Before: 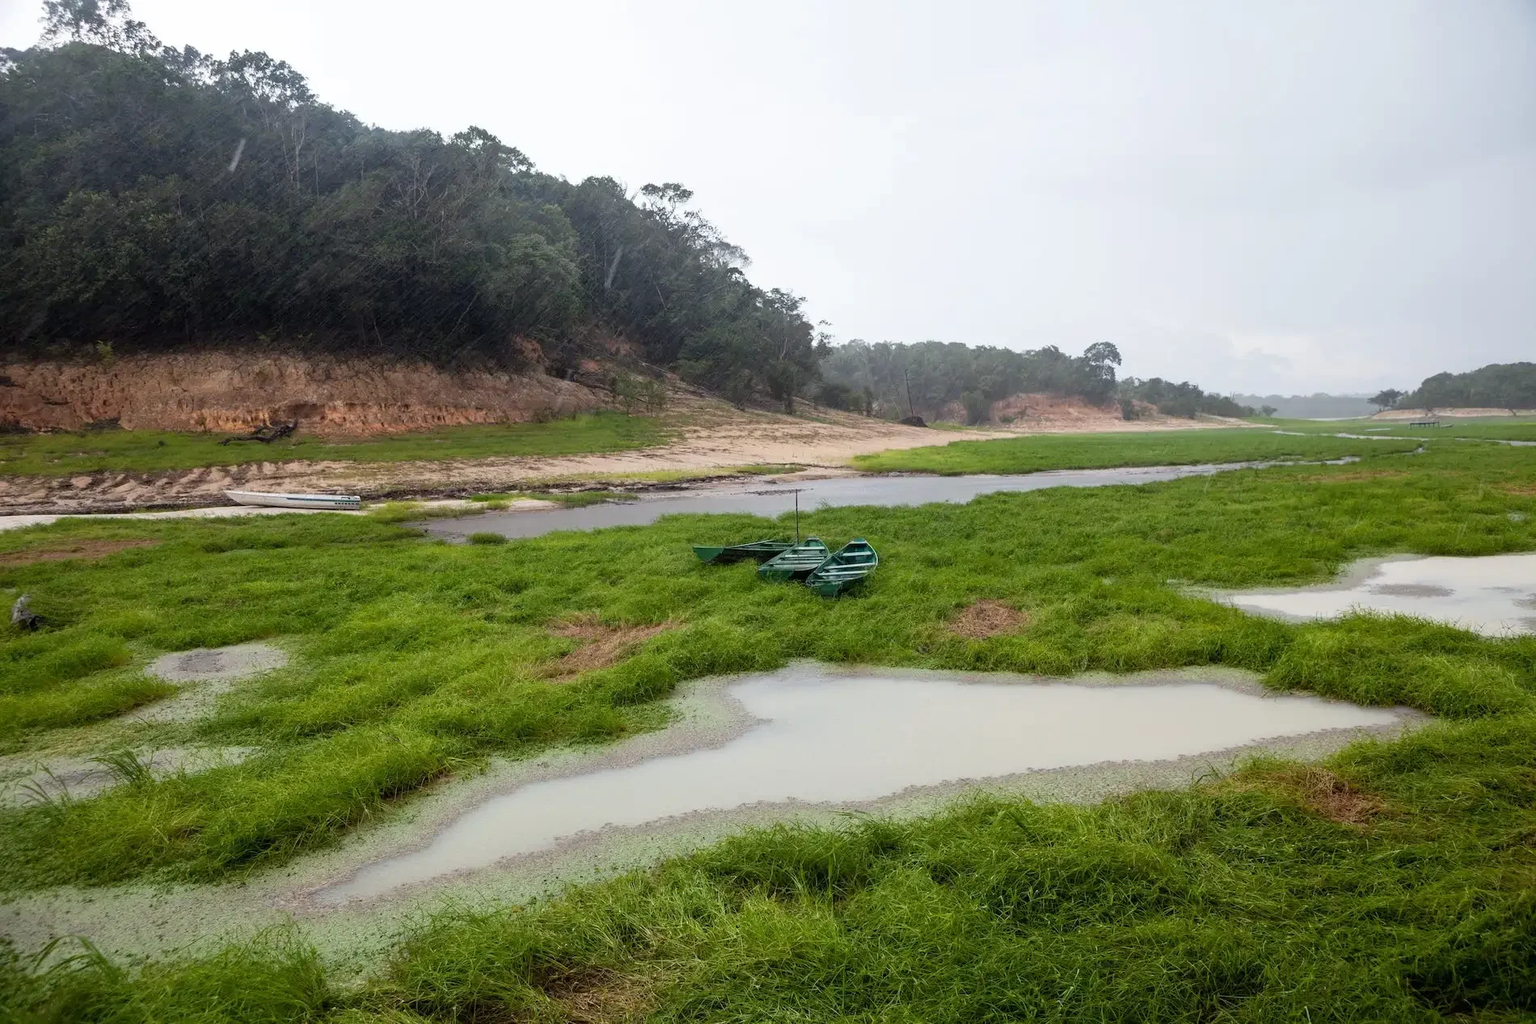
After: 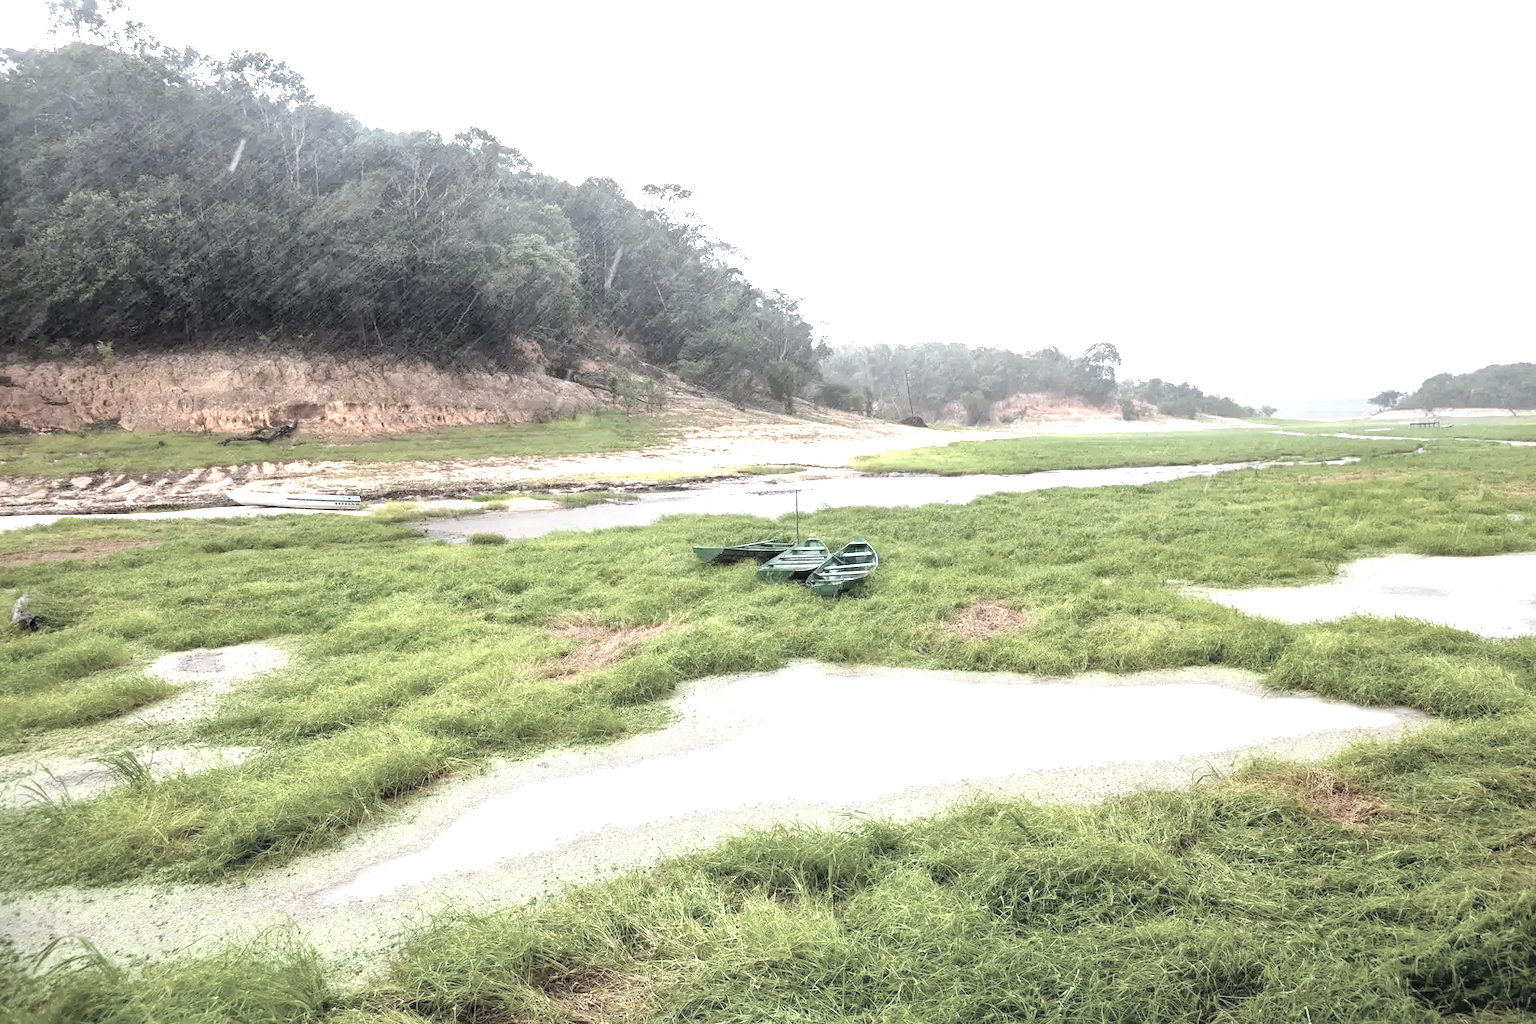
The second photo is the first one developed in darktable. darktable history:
exposure: black level correction 0, exposure 1.392 EV, compensate highlight preservation false
contrast brightness saturation: brightness 0.186, saturation -0.488
local contrast: mode bilateral grid, contrast 20, coarseness 49, detail 130%, midtone range 0.2
